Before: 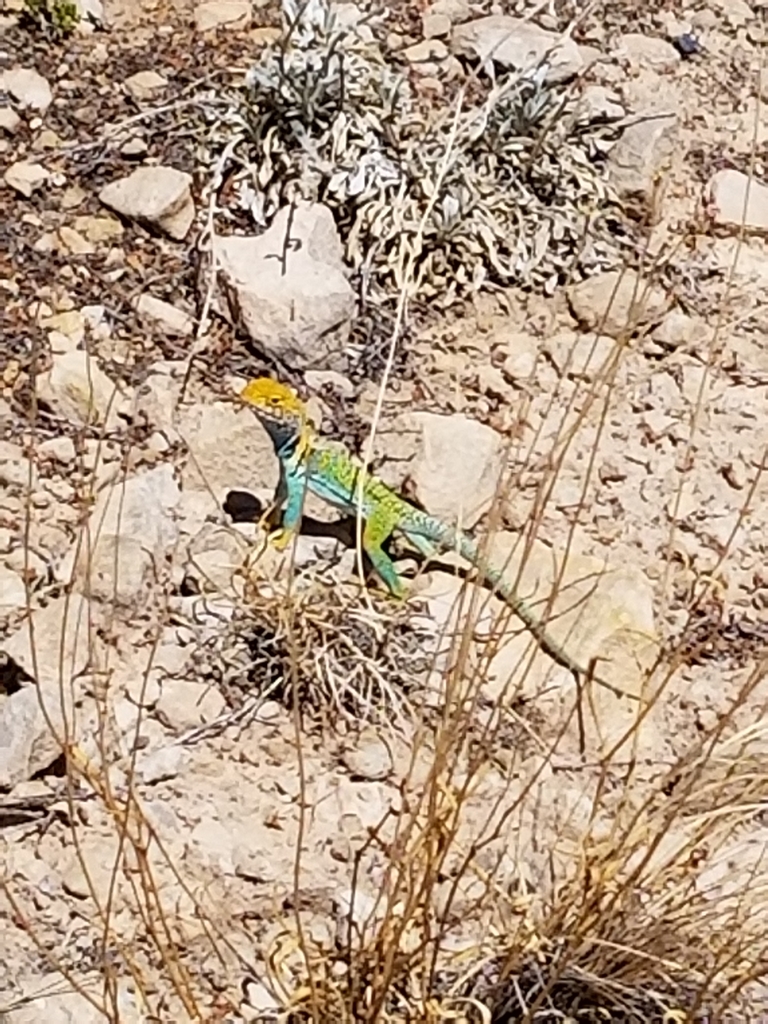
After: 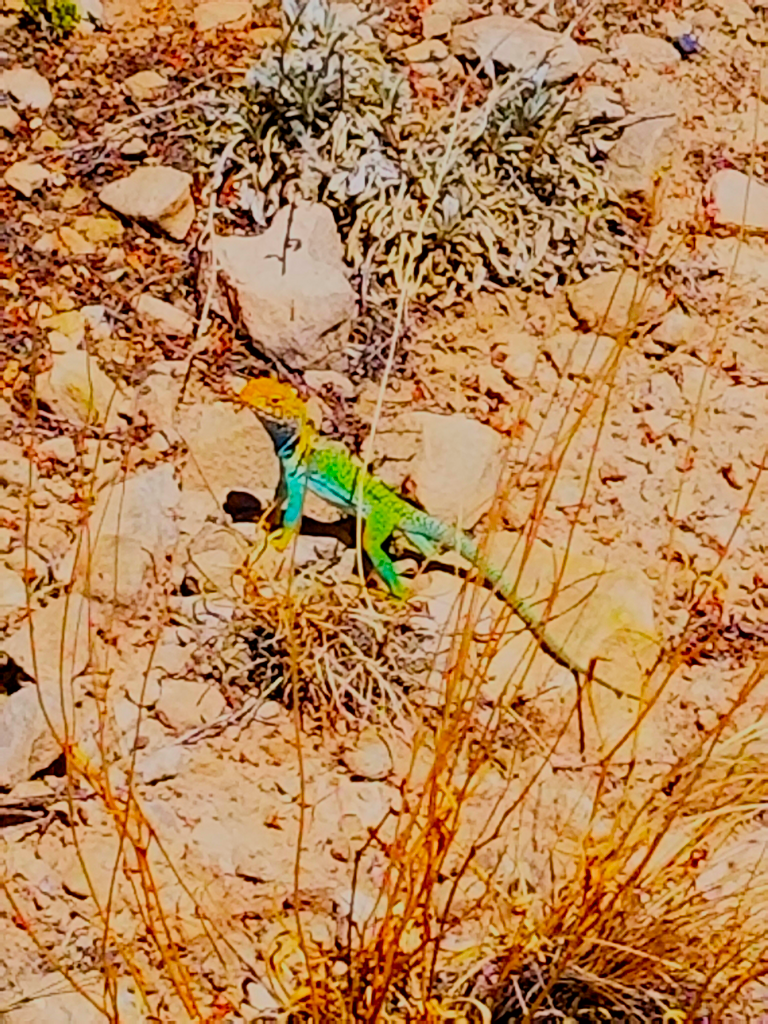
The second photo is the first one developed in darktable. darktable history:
color correction: highlights b* 0.029, saturation 2.97
exposure: compensate exposure bias true, compensate highlight preservation false
filmic rgb: black relative exposure -6.11 EV, white relative exposure 6.98 EV, hardness 2.28, contrast in shadows safe
